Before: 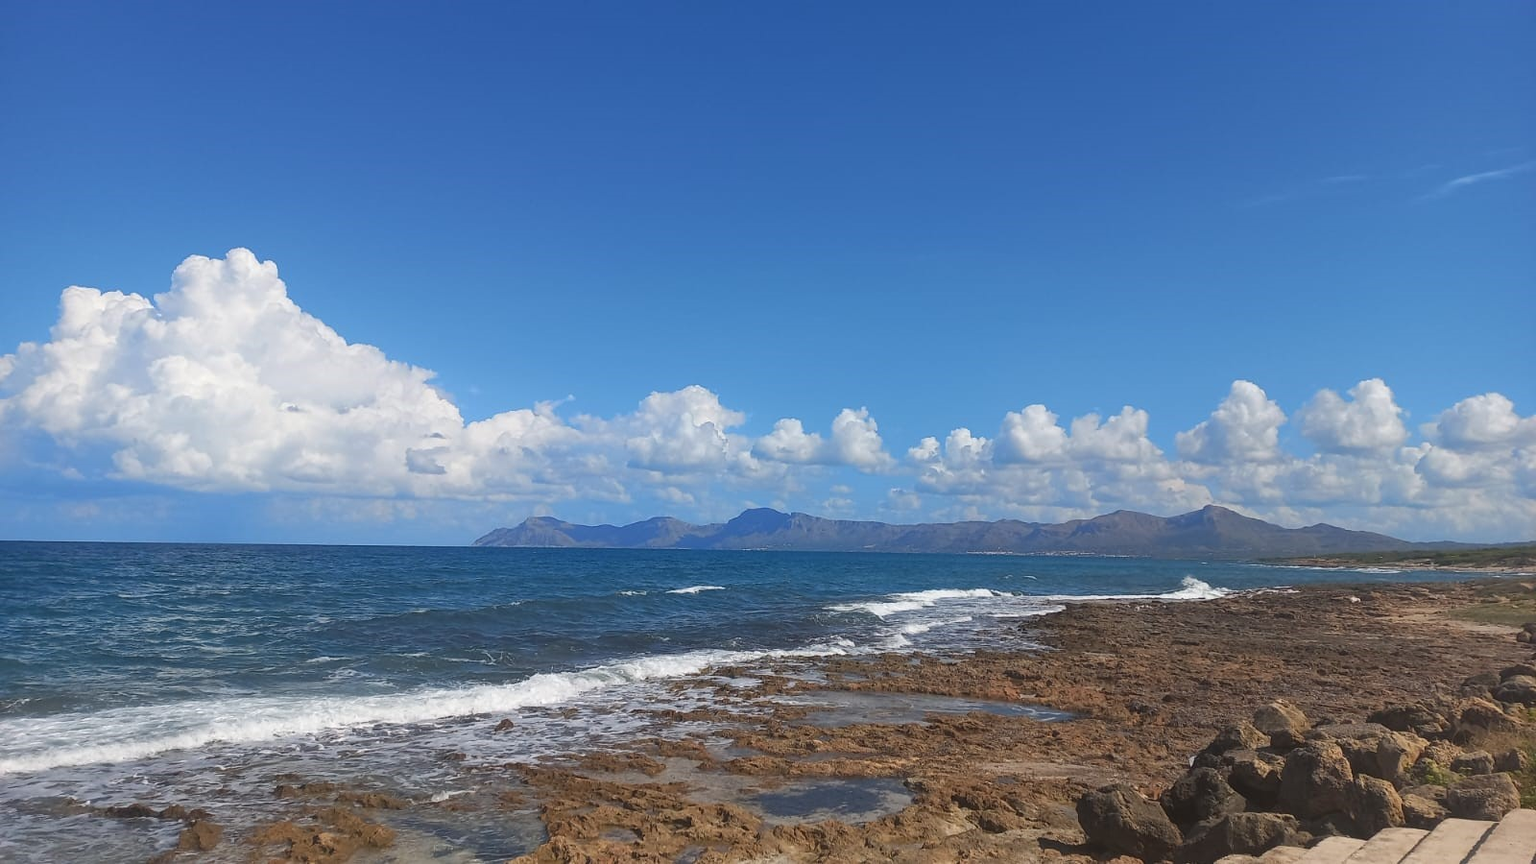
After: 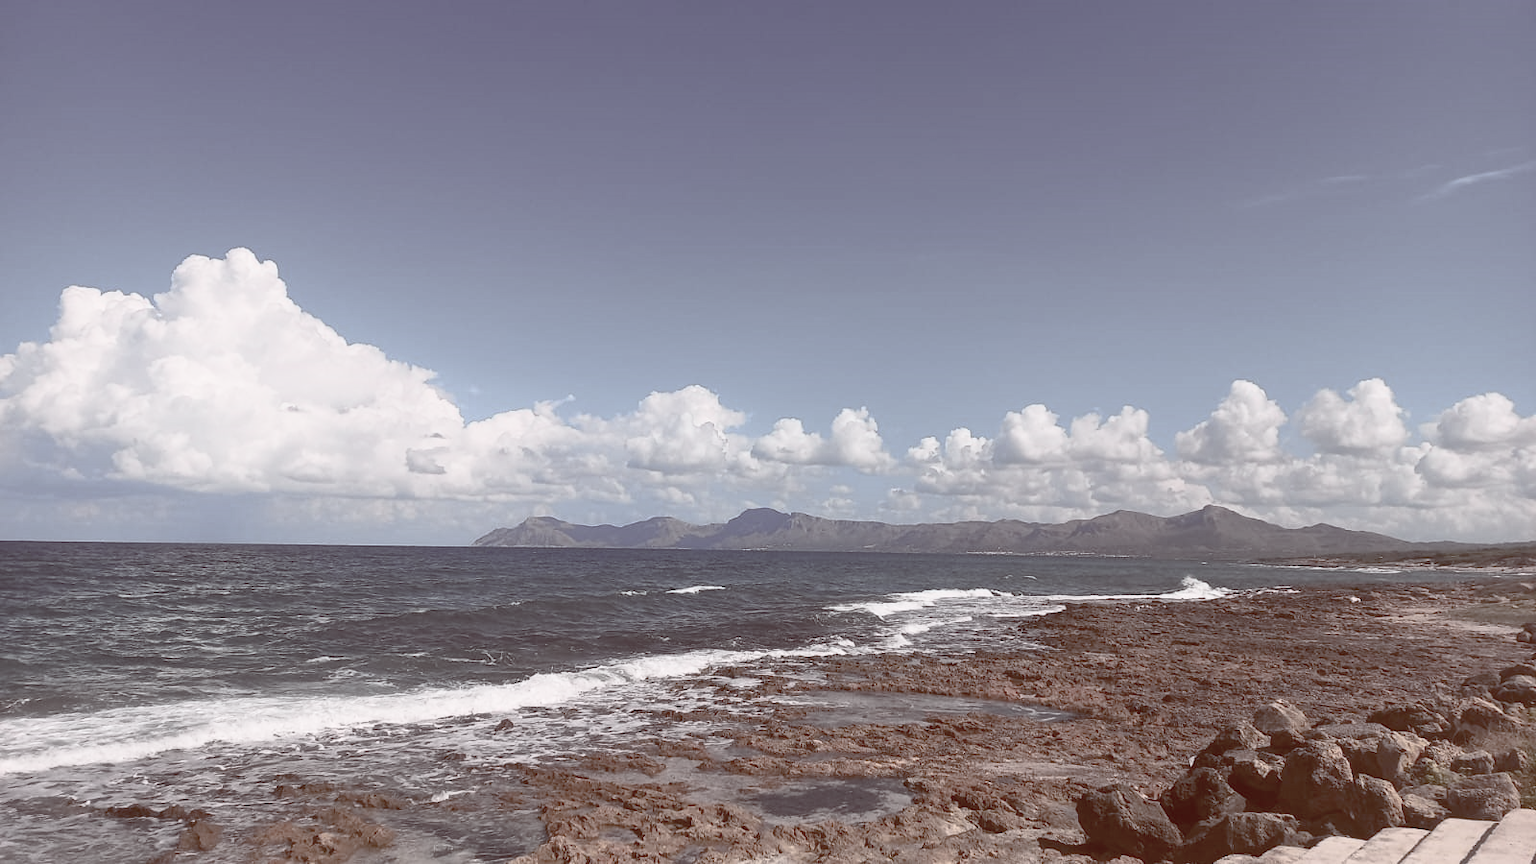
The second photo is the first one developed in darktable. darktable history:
tone curve: curves: ch0 [(0, 0) (0.051, 0.027) (0.096, 0.071) (0.241, 0.247) (0.455, 0.52) (0.594, 0.692) (0.715, 0.845) (0.84, 0.936) (1, 1)]; ch1 [(0, 0) (0.1, 0.038) (0.318, 0.243) (0.399, 0.351) (0.478, 0.469) (0.499, 0.499) (0.534, 0.549) (0.565, 0.605) (0.601, 0.644) (0.666, 0.701) (1, 1)]; ch2 [(0, 0) (0.453, 0.45) (0.479, 0.483) (0.504, 0.499) (0.52, 0.508) (0.561, 0.573) (0.592, 0.617) (0.824, 0.815) (1, 1)], color space Lab, independent channels, preserve colors none
color balance rgb: shadows lift › luminance 1%, shadows lift › chroma 0.2%, shadows lift › hue 20°, power › luminance 1%, power › chroma 0.4%, power › hue 34°, highlights gain › luminance 0.8%, highlights gain › chroma 0.4%, highlights gain › hue 44°, global offset › chroma 0.4%, global offset › hue 34°, white fulcrum 0.08 EV, linear chroma grading › shadows -7%, linear chroma grading › highlights -7%, linear chroma grading › global chroma -10%, linear chroma grading › mid-tones -8%, perceptual saturation grading › global saturation -28%, perceptual saturation grading › highlights -20%, perceptual saturation grading › mid-tones -24%, perceptual saturation grading › shadows -24%, perceptual brilliance grading › global brilliance -1%, perceptual brilliance grading › highlights -1%, perceptual brilliance grading › mid-tones -1%, perceptual brilliance grading › shadows -1%, global vibrance -17%, contrast -6%
